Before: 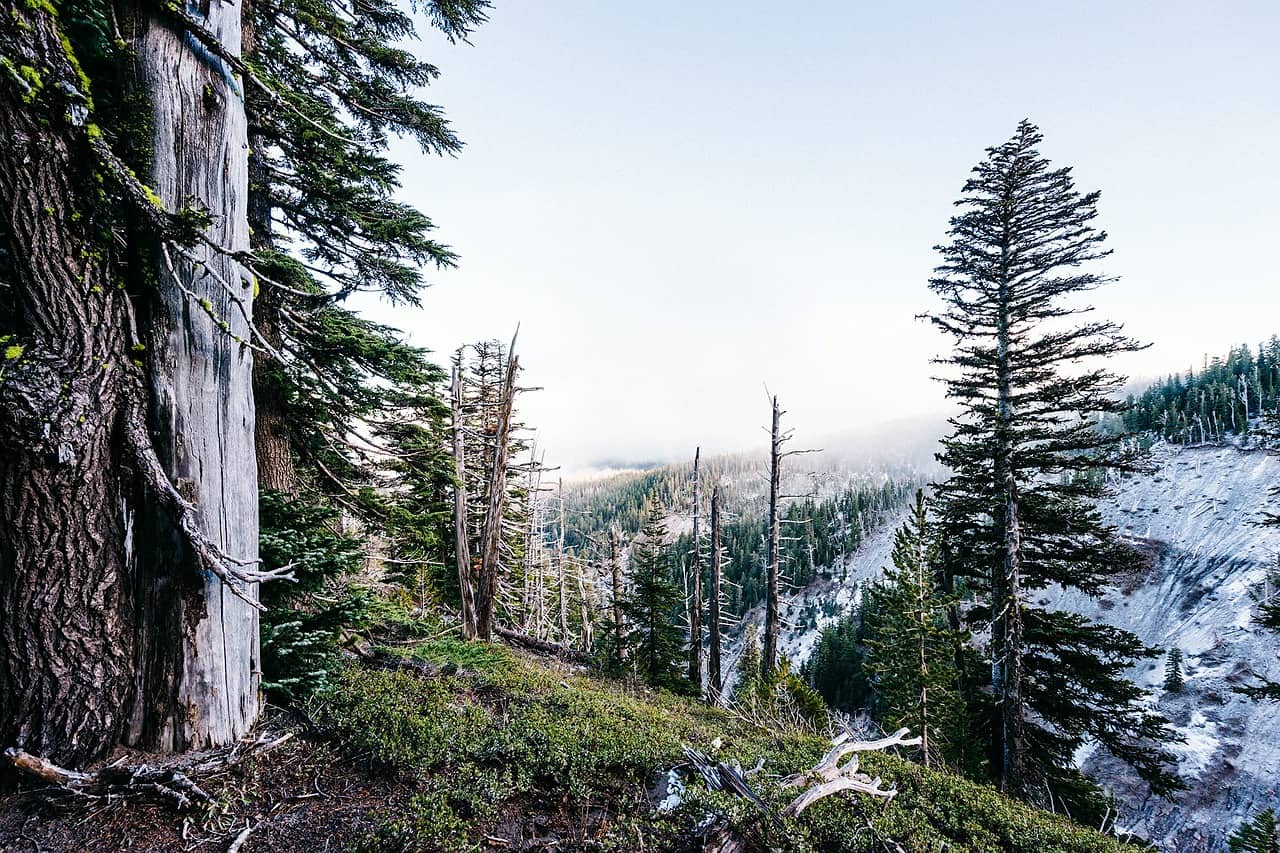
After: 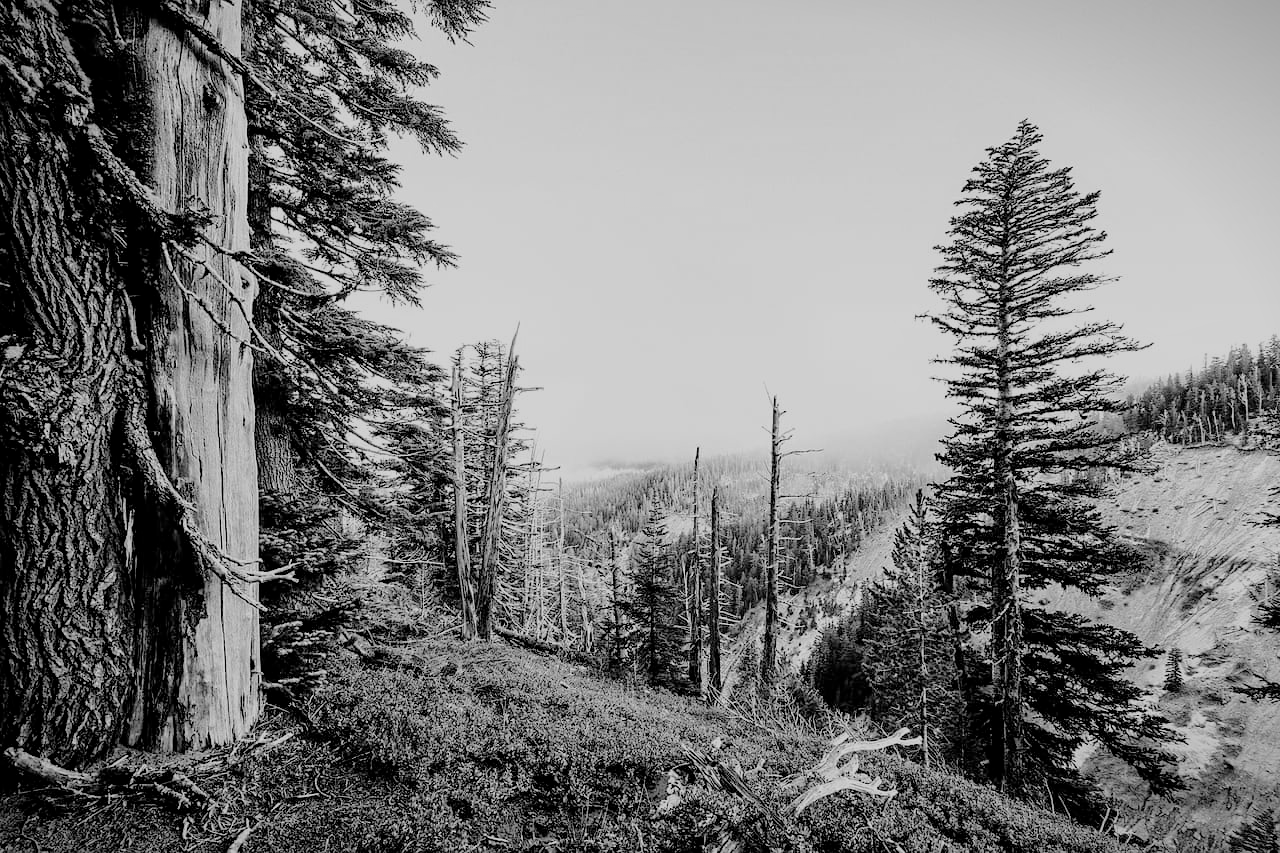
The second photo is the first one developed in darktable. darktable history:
monochrome: a -6.99, b 35.61, size 1.4
color zones: curves: ch0 [(0, 0.613) (0.01, 0.613) (0.245, 0.448) (0.498, 0.529) (0.642, 0.665) (0.879, 0.777) (0.99, 0.613)]; ch1 [(0, 0) (0.143, 0) (0.286, 0) (0.429, 0) (0.571, 0) (0.714, 0) (0.857, 0)], mix -93.41%
exposure: black level correction 0, exposure 1.1 EV, compensate exposure bias true, compensate highlight preservation false
vibrance: on, module defaults
tone curve: curves: ch0 [(0, 0) (0.568, 0.517) (0.8, 0.717) (1, 1)]
vignetting: fall-off start 100%, fall-off radius 64.94%, automatic ratio true, unbound false
bloom: size 3%, threshold 100%, strength 0%
filmic rgb: middle gray luminance 18%, black relative exposure -7.5 EV, white relative exposure 8.5 EV, threshold 6 EV, target black luminance 0%, hardness 2.23, latitude 18.37%, contrast 0.878, highlights saturation mix 5%, shadows ↔ highlights balance 10.15%, add noise in highlights 0, preserve chrominance no, color science v3 (2019), use custom middle-gray values true, iterations of high-quality reconstruction 0, contrast in highlights soft, enable highlight reconstruction true
